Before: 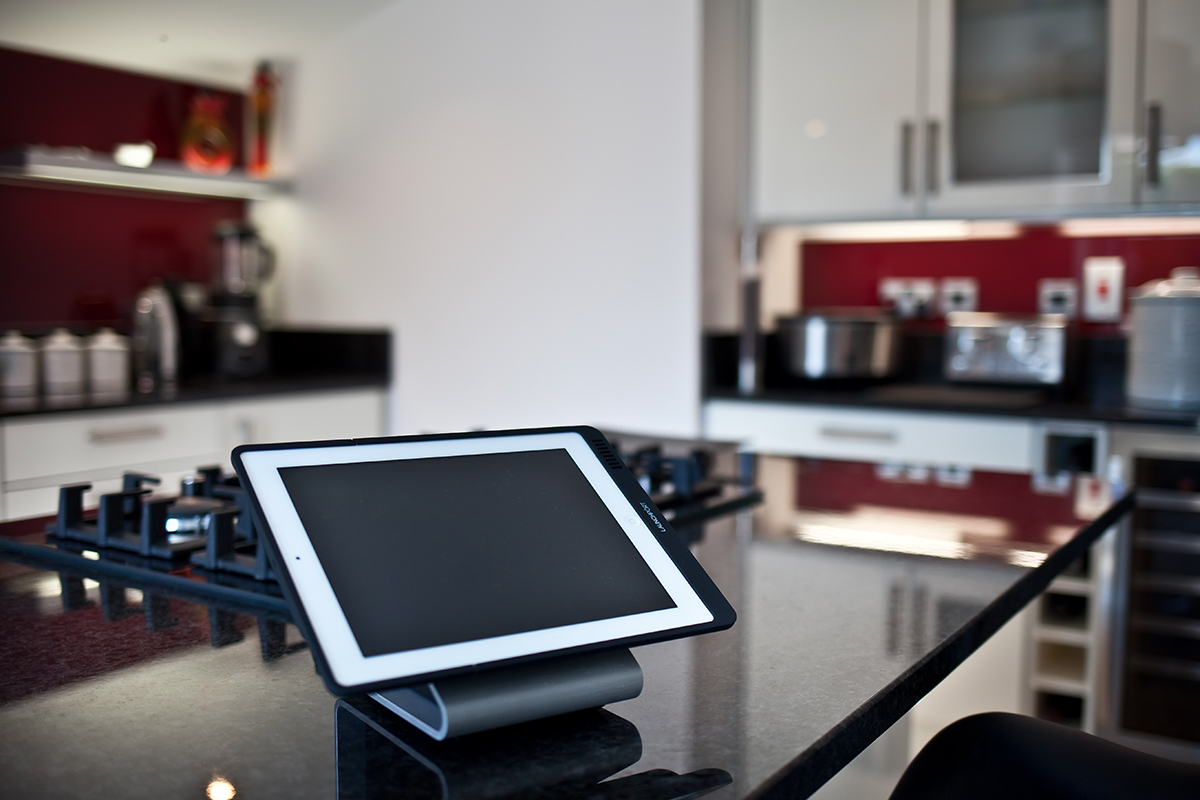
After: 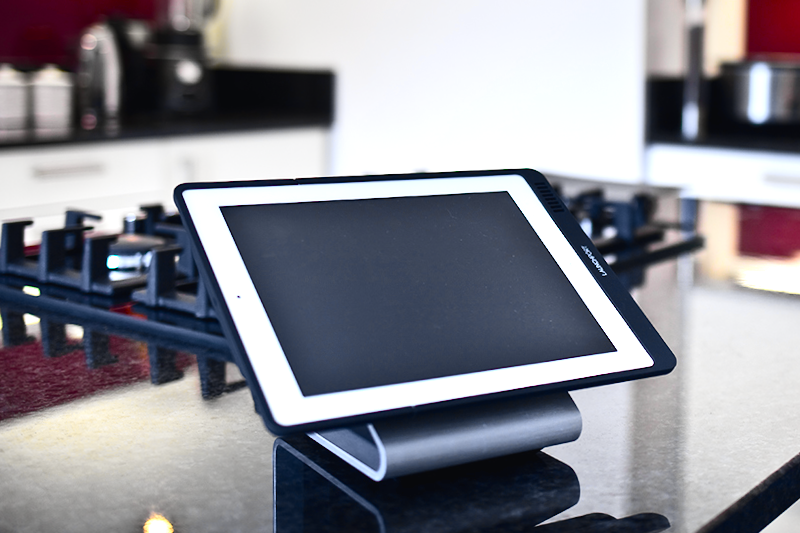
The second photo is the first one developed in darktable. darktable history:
exposure: exposure 1 EV, compensate highlight preservation false
crop and rotate: angle -0.82°, left 3.85%, top 31.828%, right 27.992%
tone curve: curves: ch0 [(0, 0.023) (0.103, 0.087) (0.295, 0.297) (0.445, 0.531) (0.553, 0.665) (0.735, 0.843) (0.994, 1)]; ch1 [(0, 0) (0.427, 0.346) (0.456, 0.426) (0.484, 0.494) (0.509, 0.505) (0.535, 0.56) (0.581, 0.632) (0.646, 0.715) (1, 1)]; ch2 [(0, 0) (0.369, 0.388) (0.449, 0.431) (0.501, 0.495) (0.533, 0.518) (0.572, 0.612) (0.677, 0.752) (1, 1)], color space Lab, independent channels, preserve colors none
graduated density: on, module defaults
